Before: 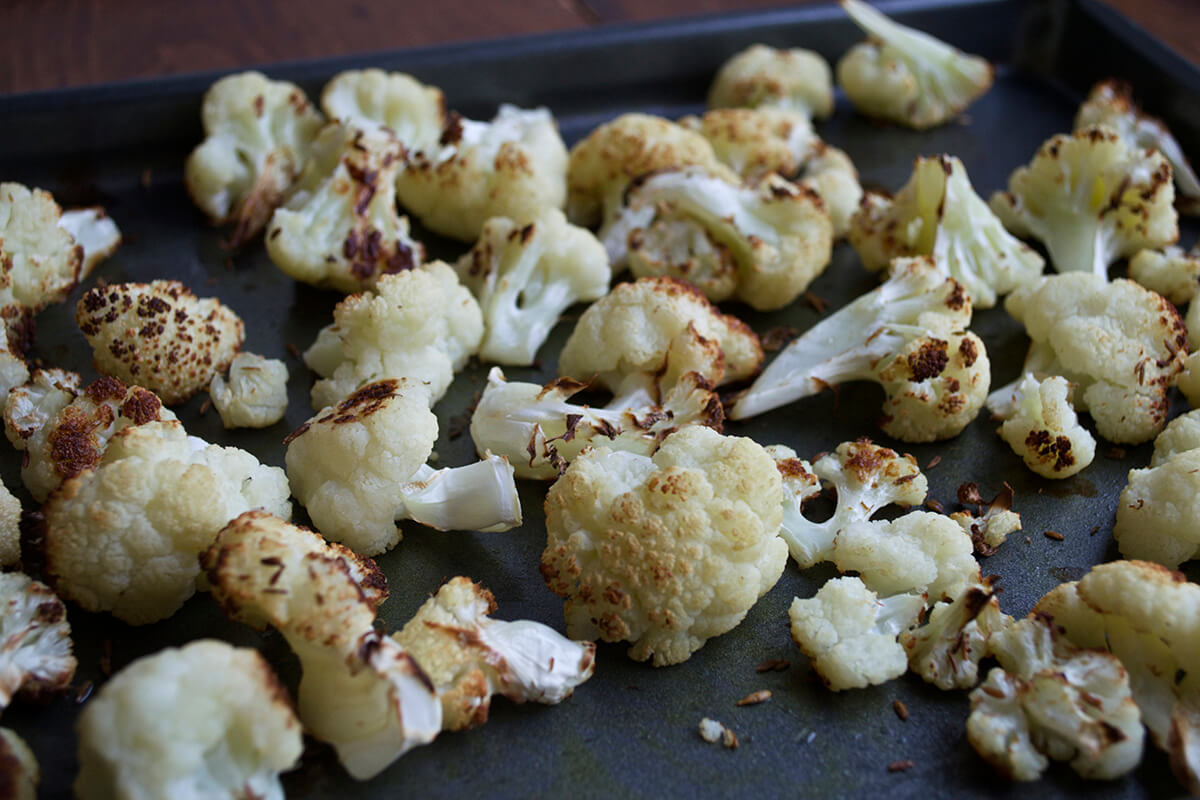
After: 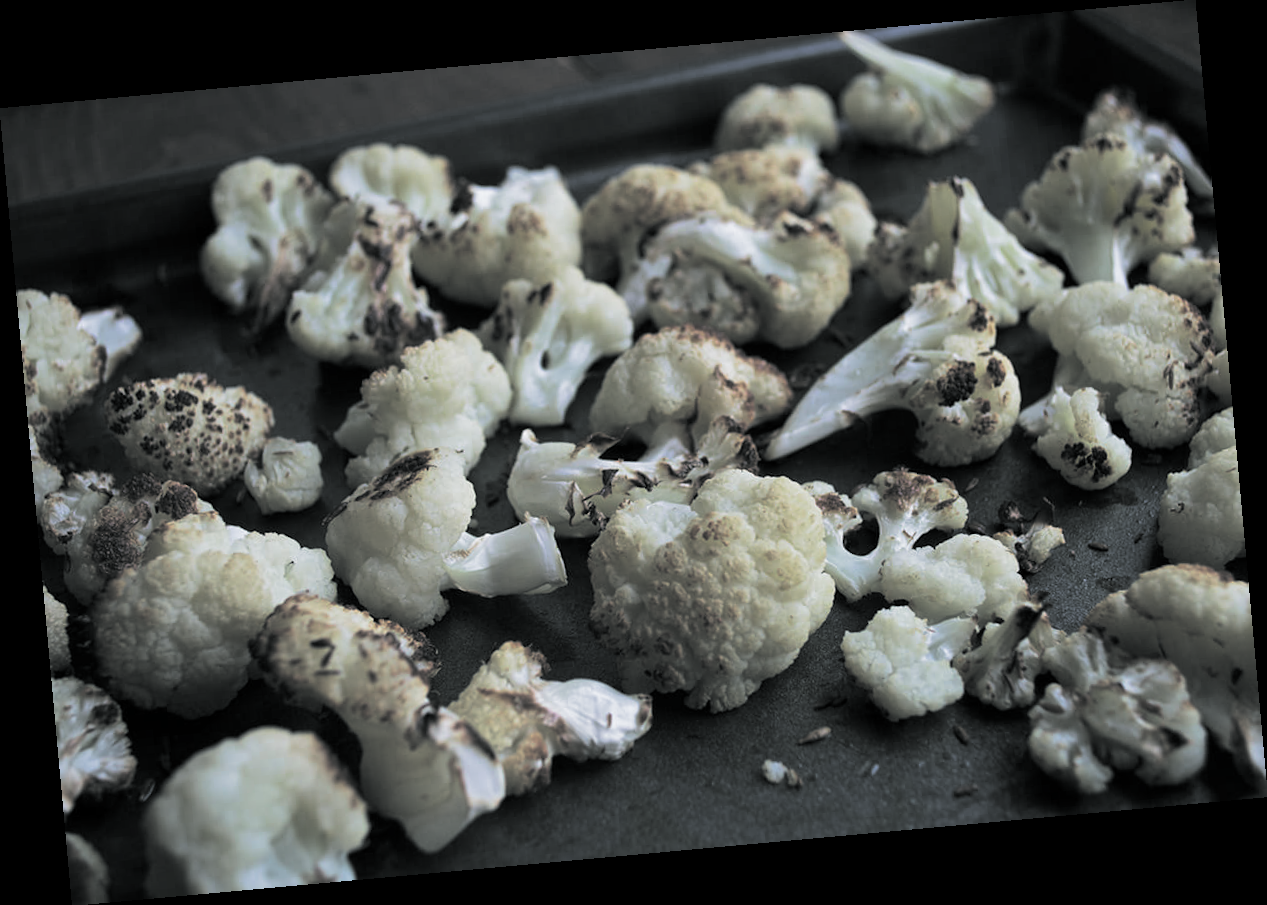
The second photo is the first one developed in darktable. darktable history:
split-toning: shadows › hue 190.8°, shadows › saturation 0.05, highlights › hue 54°, highlights › saturation 0.05, compress 0%
rotate and perspective: rotation -5.2°, automatic cropping off
